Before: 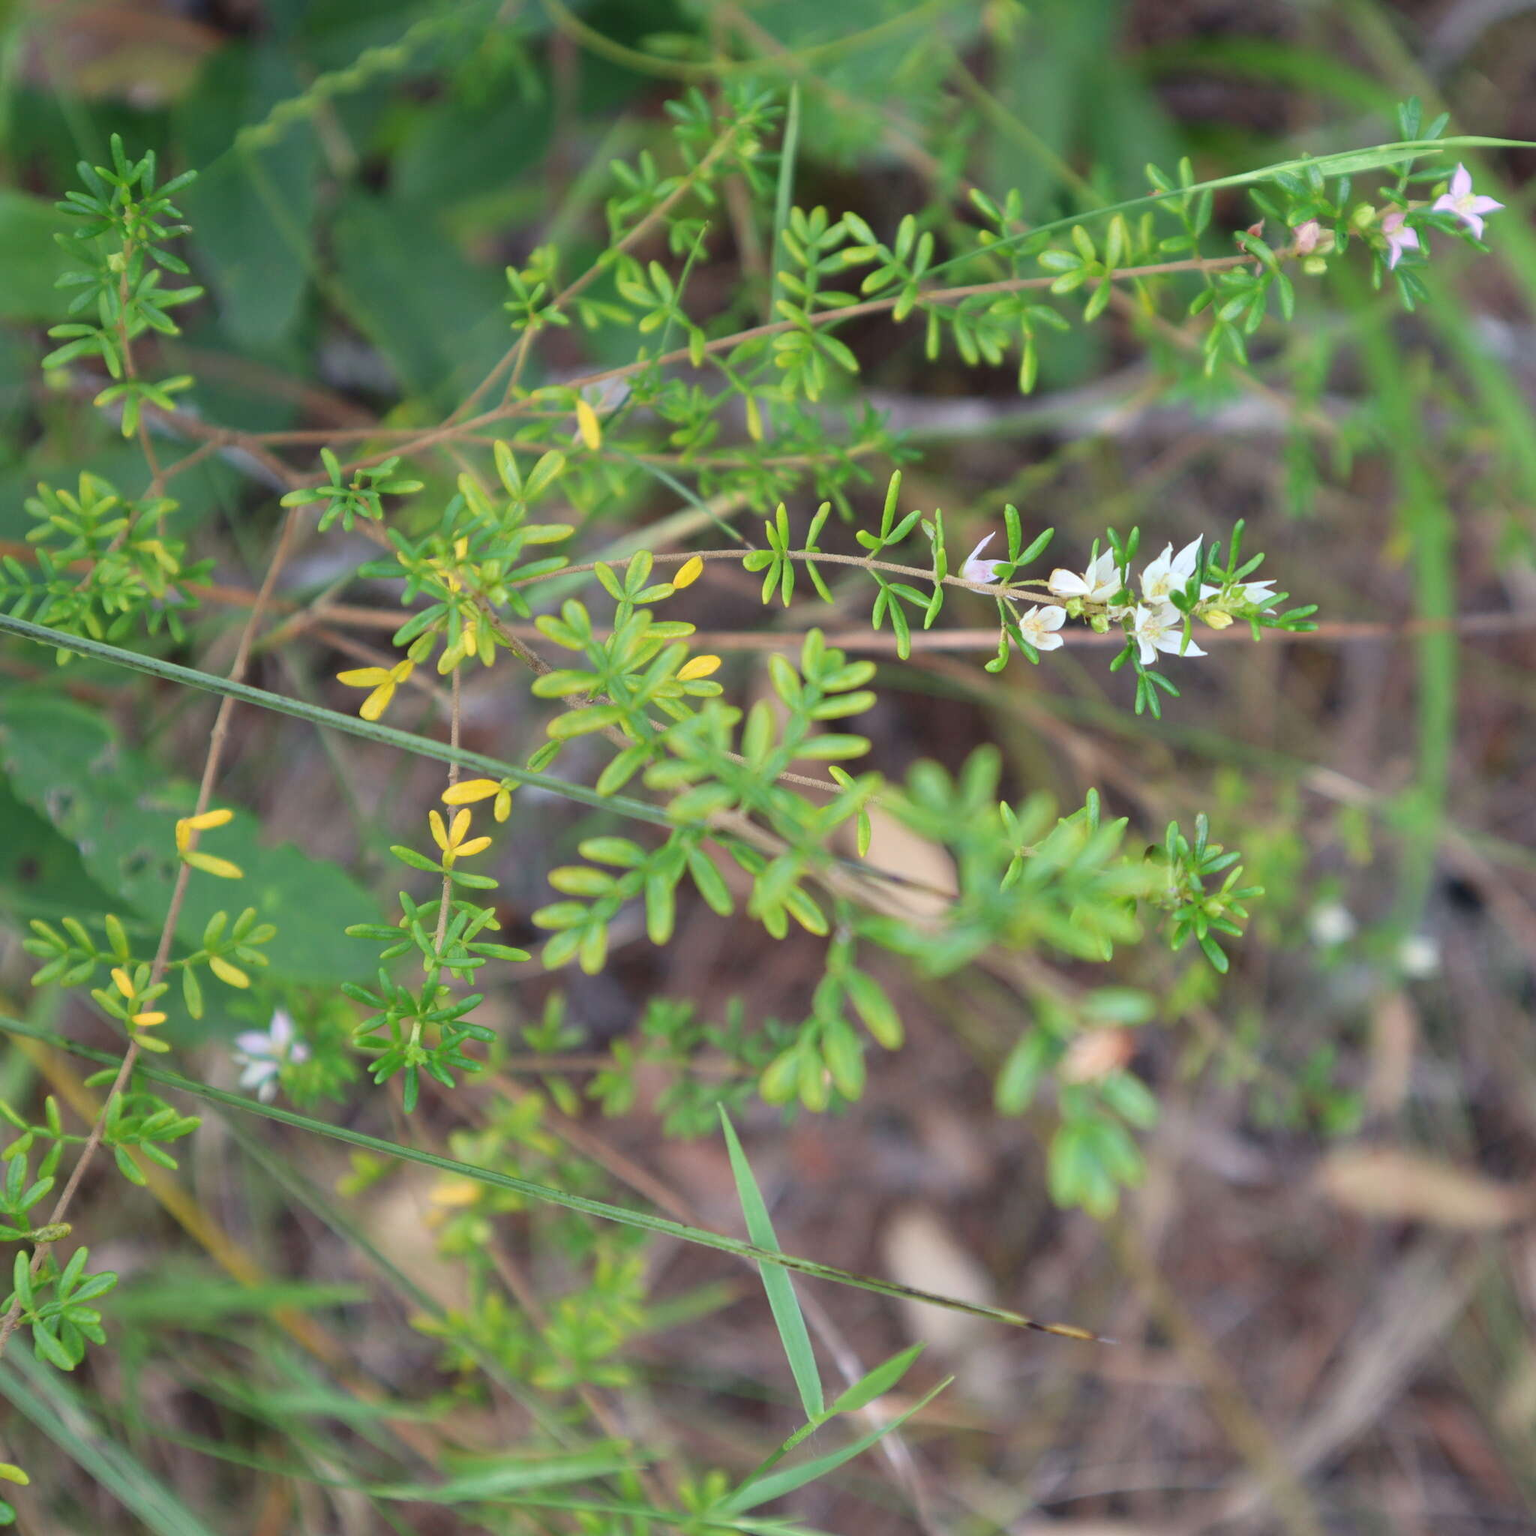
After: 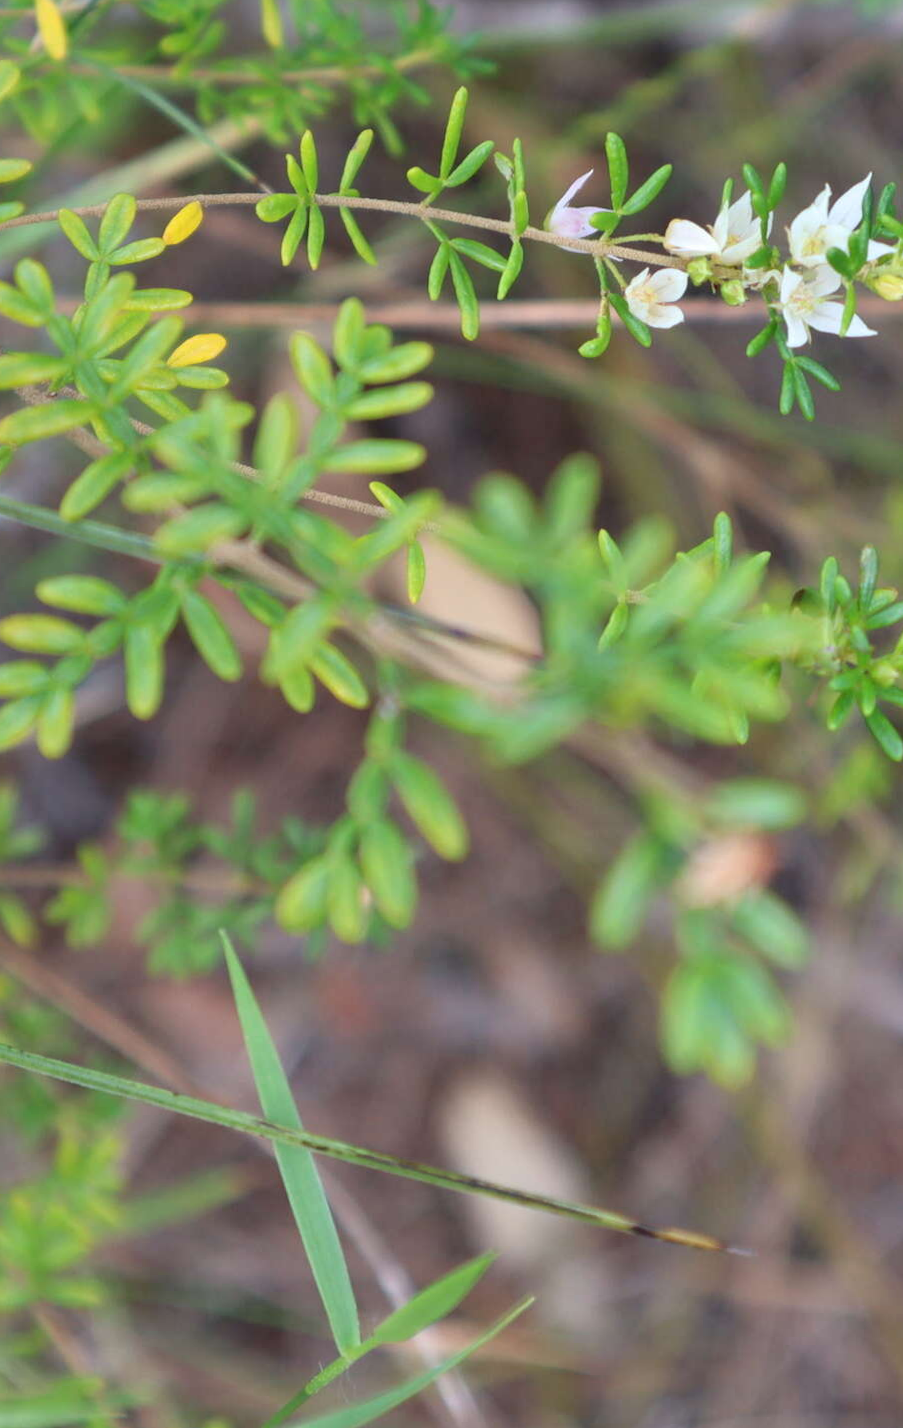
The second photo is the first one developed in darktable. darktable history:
crop: left 35.432%, top 26.233%, right 20.145%, bottom 3.432%
rotate and perspective: rotation 0.192°, lens shift (horizontal) -0.015, crop left 0.005, crop right 0.996, crop top 0.006, crop bottom 0.99
